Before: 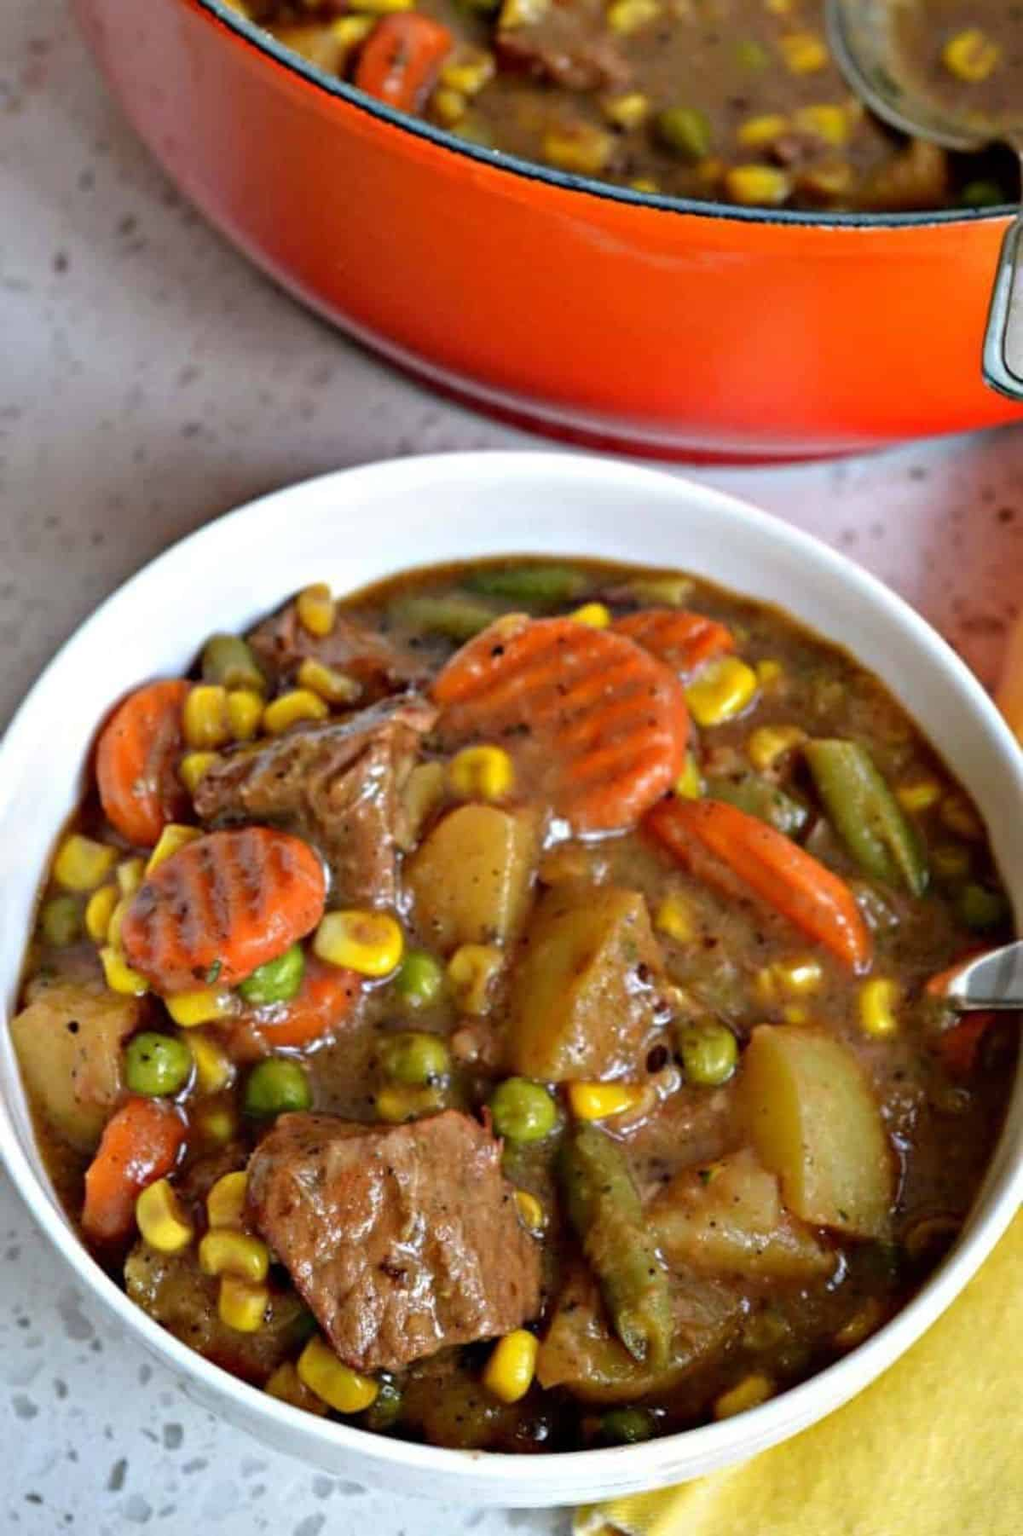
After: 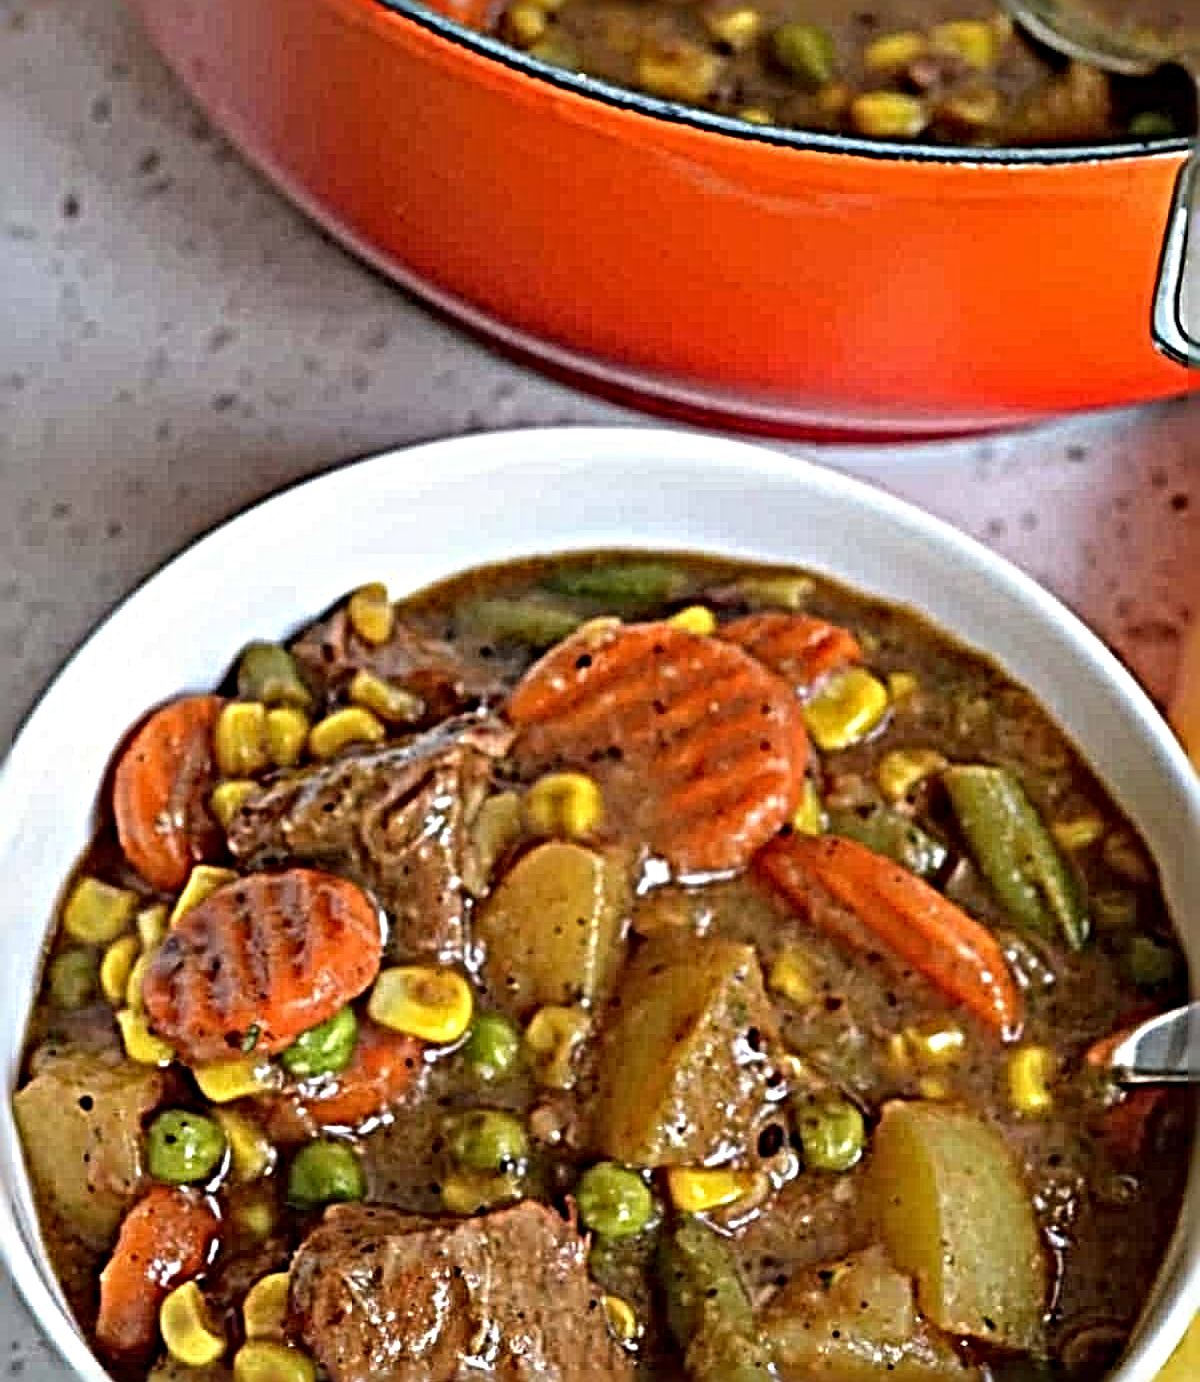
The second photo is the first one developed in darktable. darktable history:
crop: top 5.667%, bottom 17.637%
sharpen: radius 6.3, amount 1.8, threshold 0
